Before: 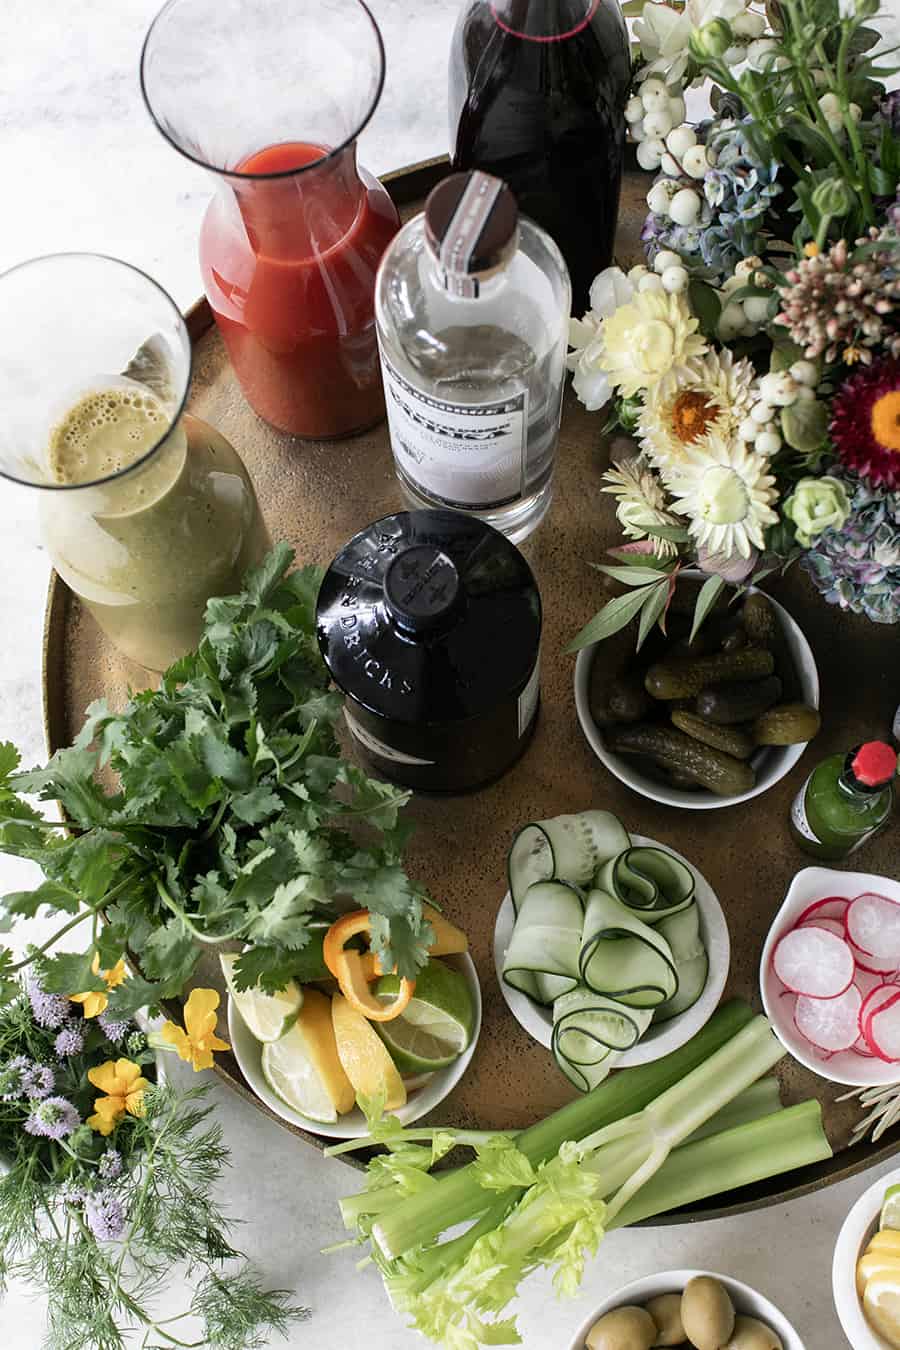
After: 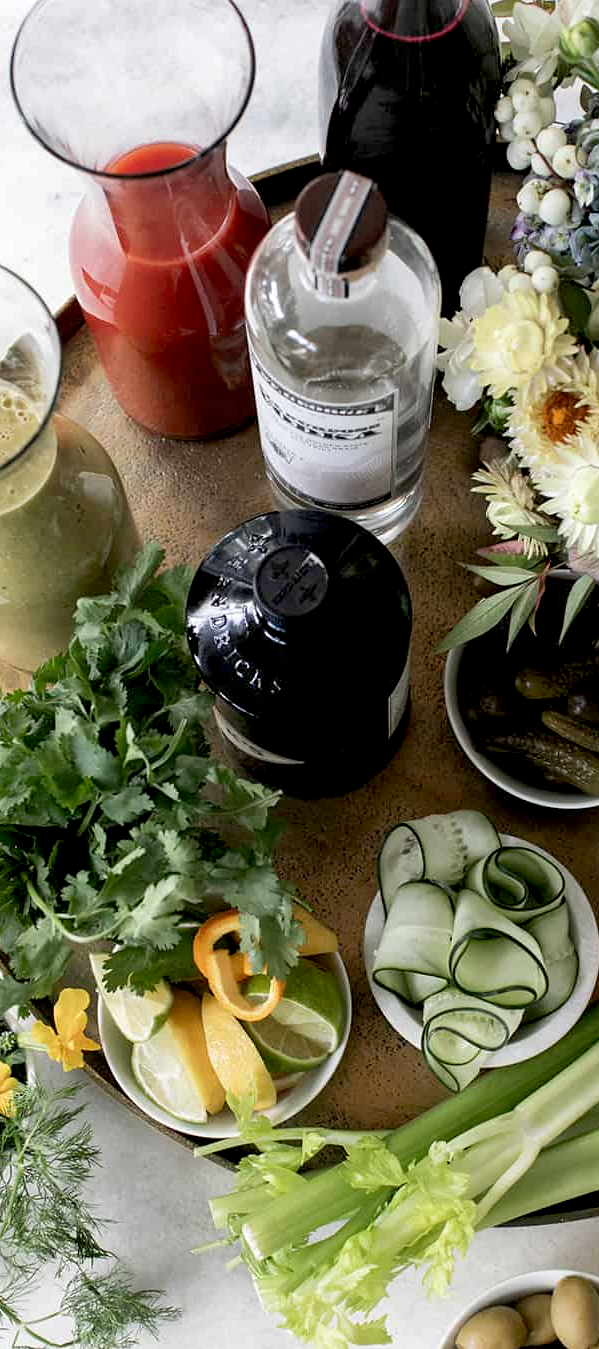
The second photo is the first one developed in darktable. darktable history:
exposure: black level correction 0.01, exposure 0.007 EV, compensate exposure bias true, compensate highlight preservation false
crop and rotate: left 14.502%, right 18.859%
